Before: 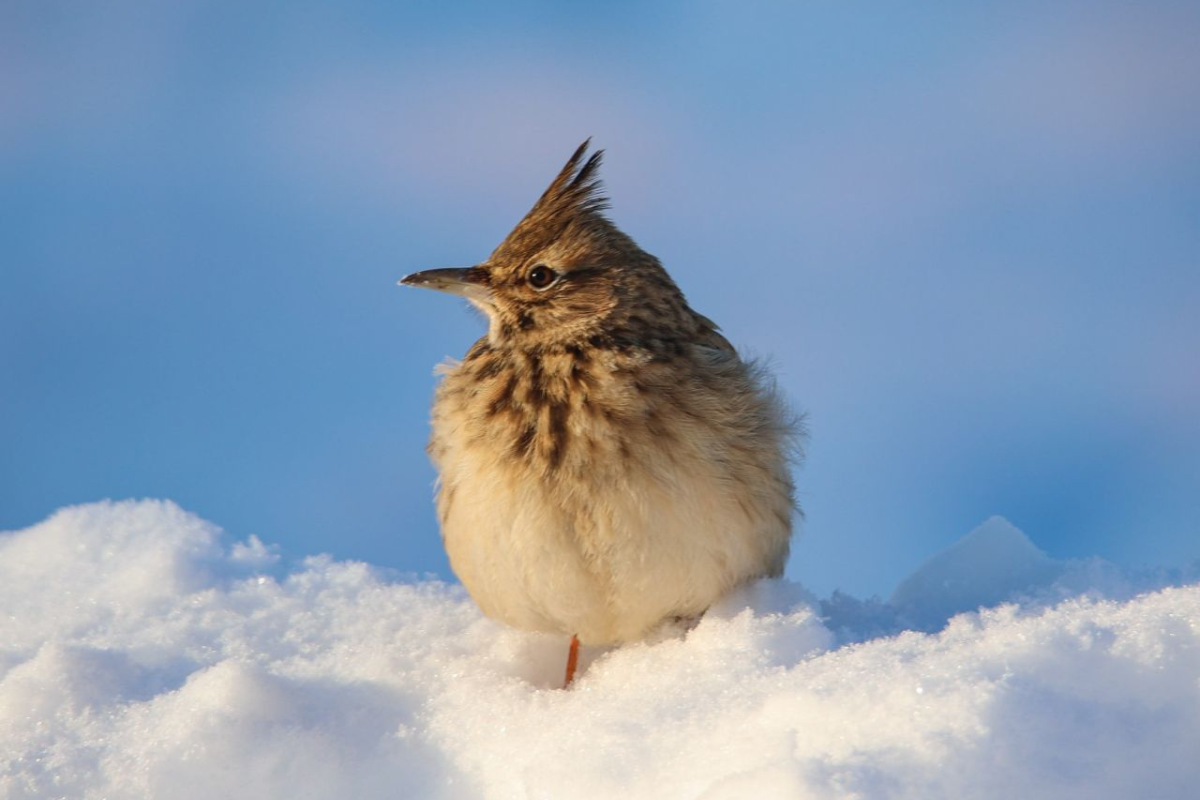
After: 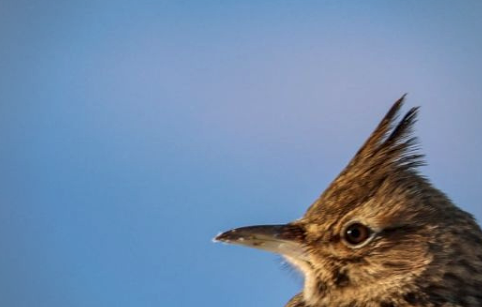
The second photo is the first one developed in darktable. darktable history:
crop: left 15.451%, top 5.432%, right 44.309%, bottom 56.088%
vignetting: fall-off radius 60.79%, brightness -0.403, saturation -0.304
velvia: strength 10.12%
local contrast: on, module defaults
